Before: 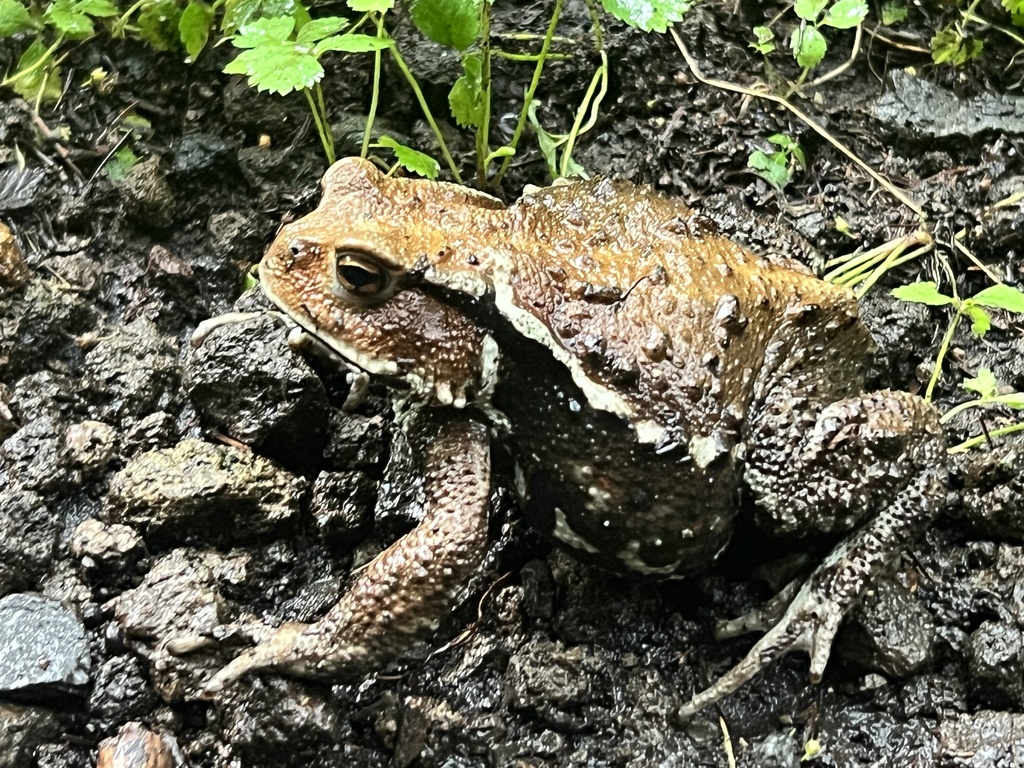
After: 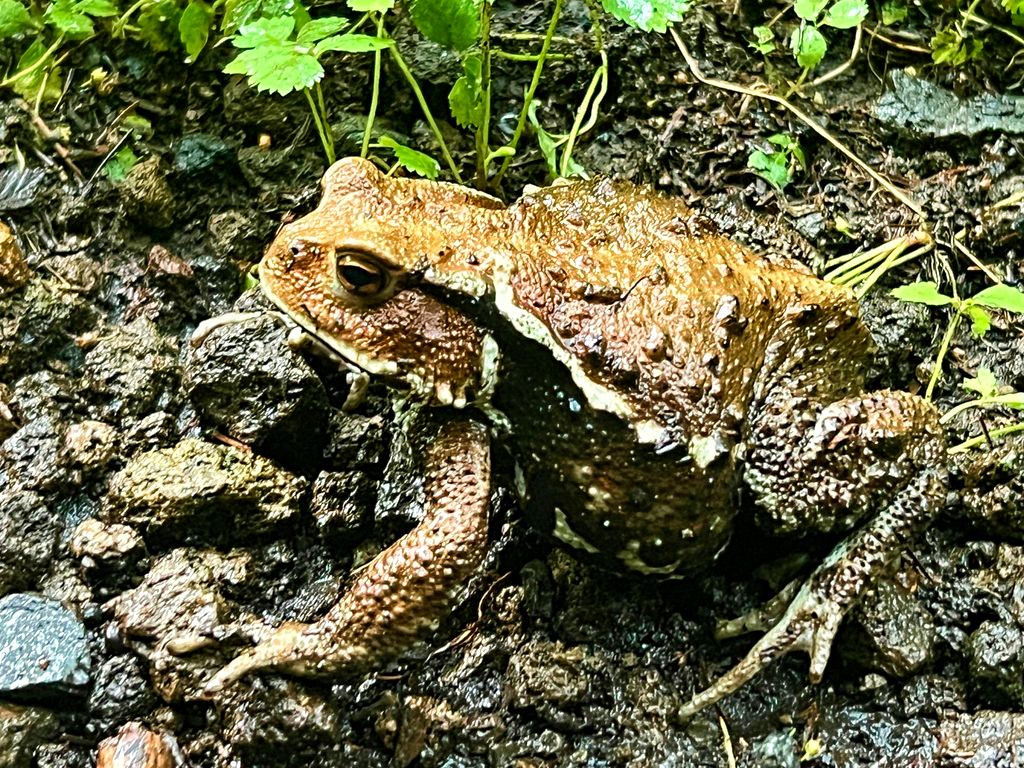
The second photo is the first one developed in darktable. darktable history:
color calibration: illuminant same as pipeline (D50), adaptation XYZ, x 0.346, y 0.359, temperature 5020.85 K
velvia: strength 74.08%
contrast equalizer: y [[0.502, 0.505, 0.512, 0.529, 0.564, 0.588], [0.5 ×6], [0.502, 0.505, 0.512, 0.529, 0.564, 0.588], [0, 0.001, 0.001, 0.004, 0.008, 0.011], [0, 0.001, 0.001, 0.004, 0.008, 0.011]]
color balance rgb: shadows lift › chroma 0.817%, shadows lift › hue 110.16°, perceptual saturation grading › global saturation 20%, perceptual saturation grading › highlights -24.755%, perceptual saturation grading › shadows 49.57%, global vibrance 14.918%
